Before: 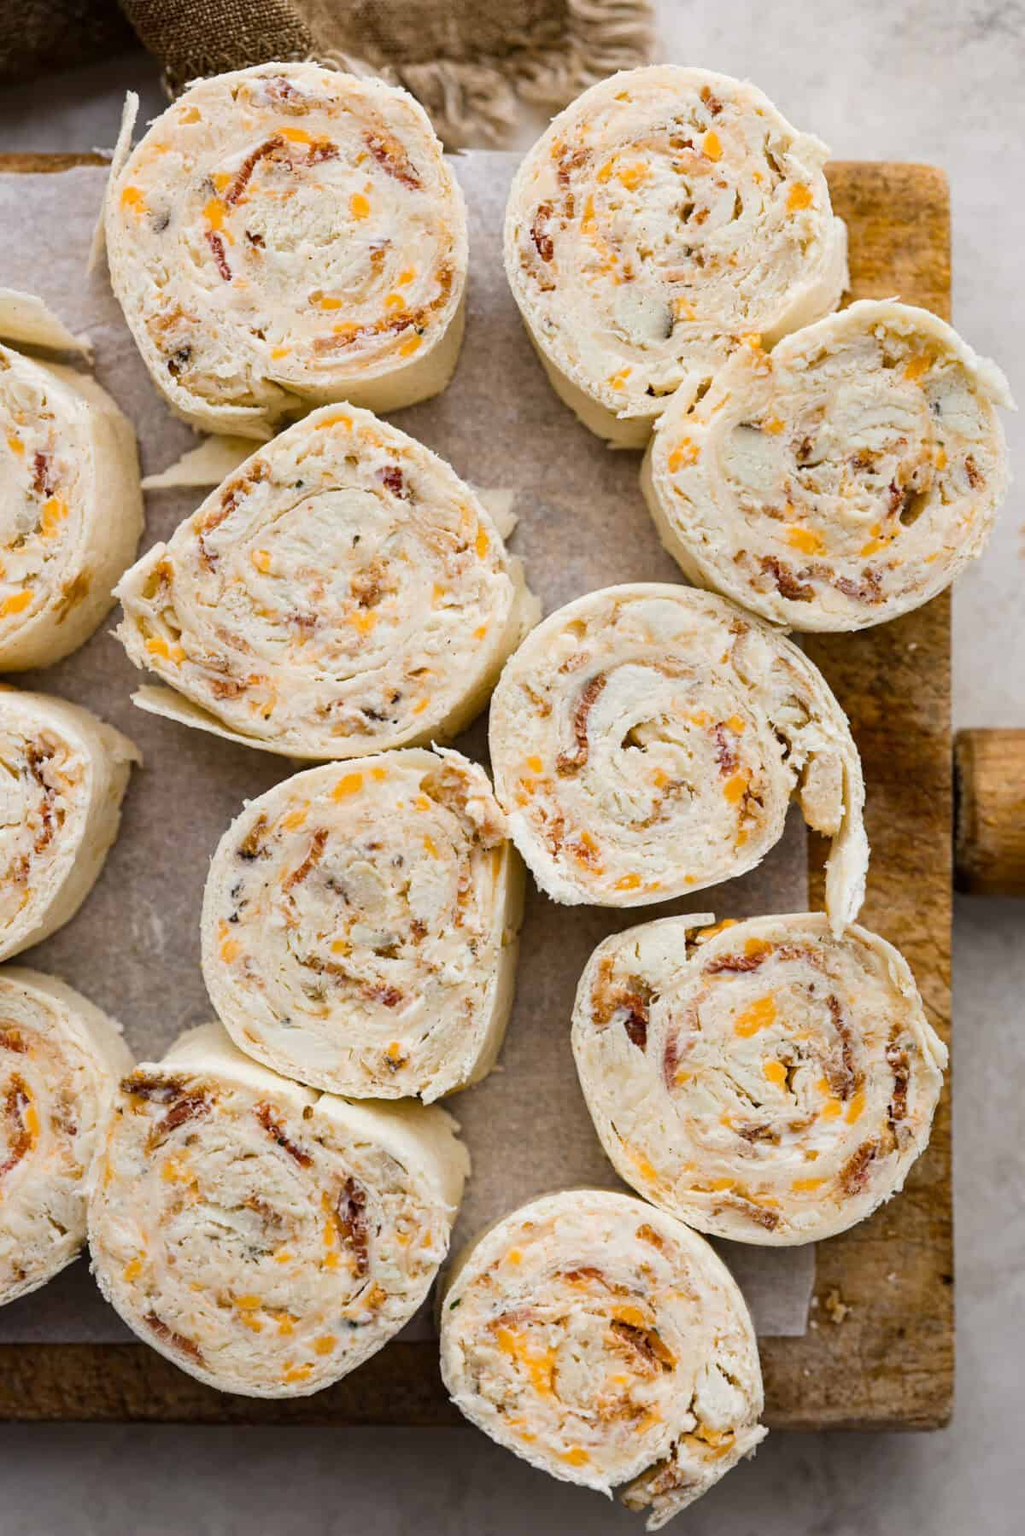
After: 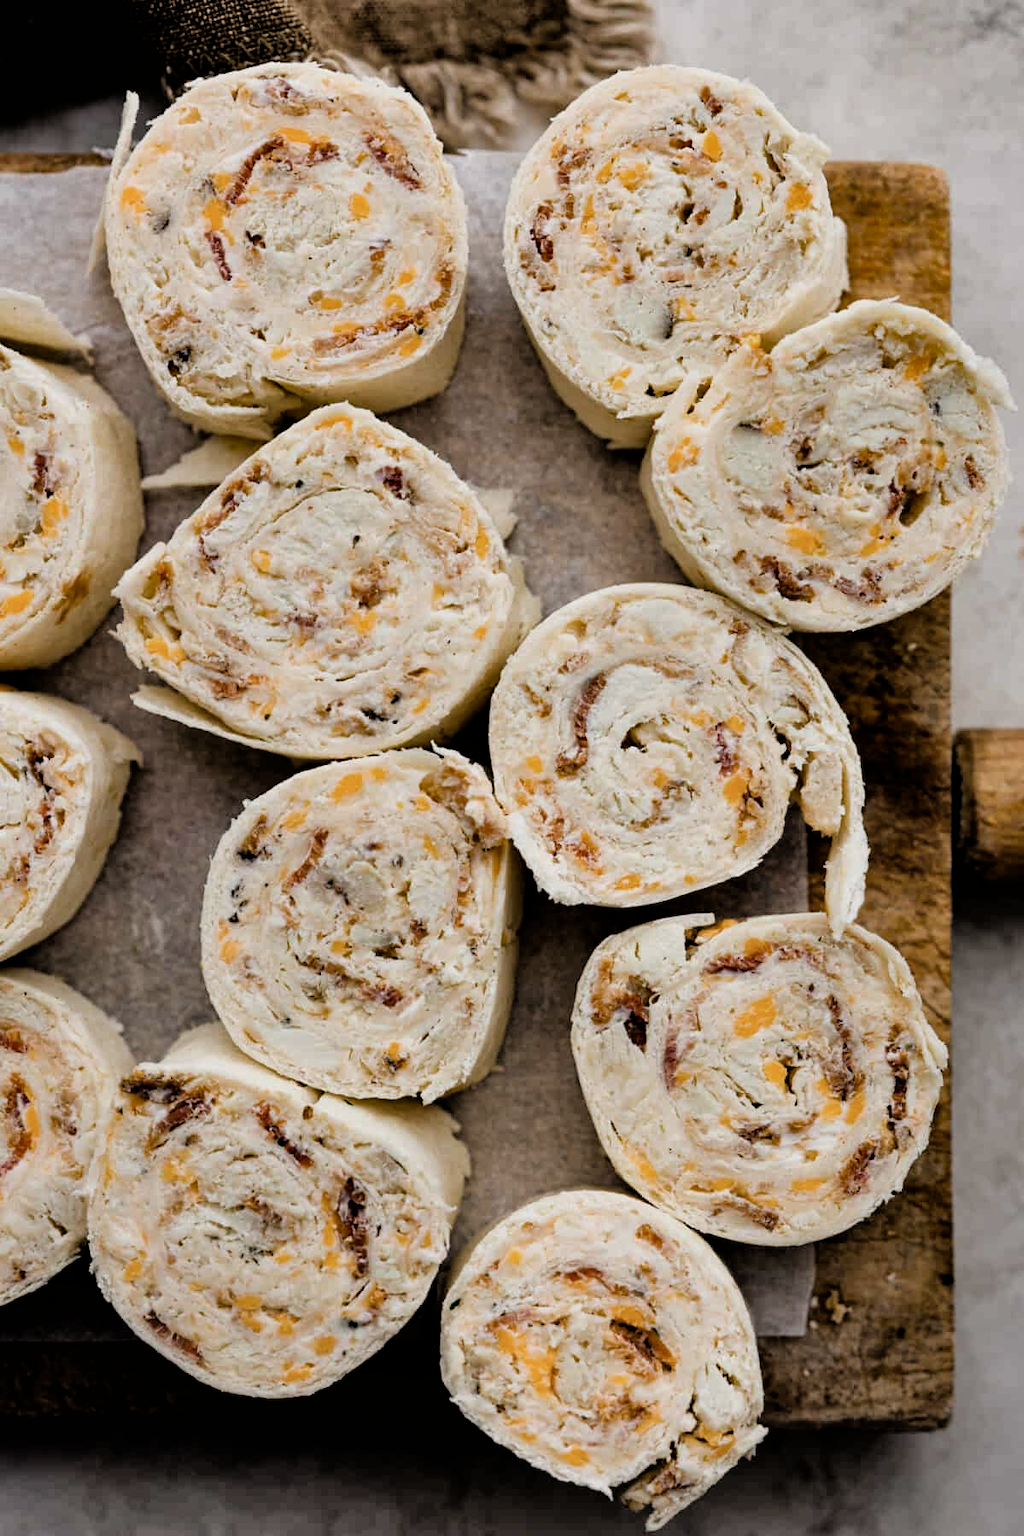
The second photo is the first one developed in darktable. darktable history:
exposure: exposure -0.492 EV, compensate highlight preservation false
filmic rgb: black relative exposure -3.64 EV, white relative exposure 2.44 EV, hardness 3.29
tone equalizer: on, module defaults
shadows and highlights: soften with gaussian
